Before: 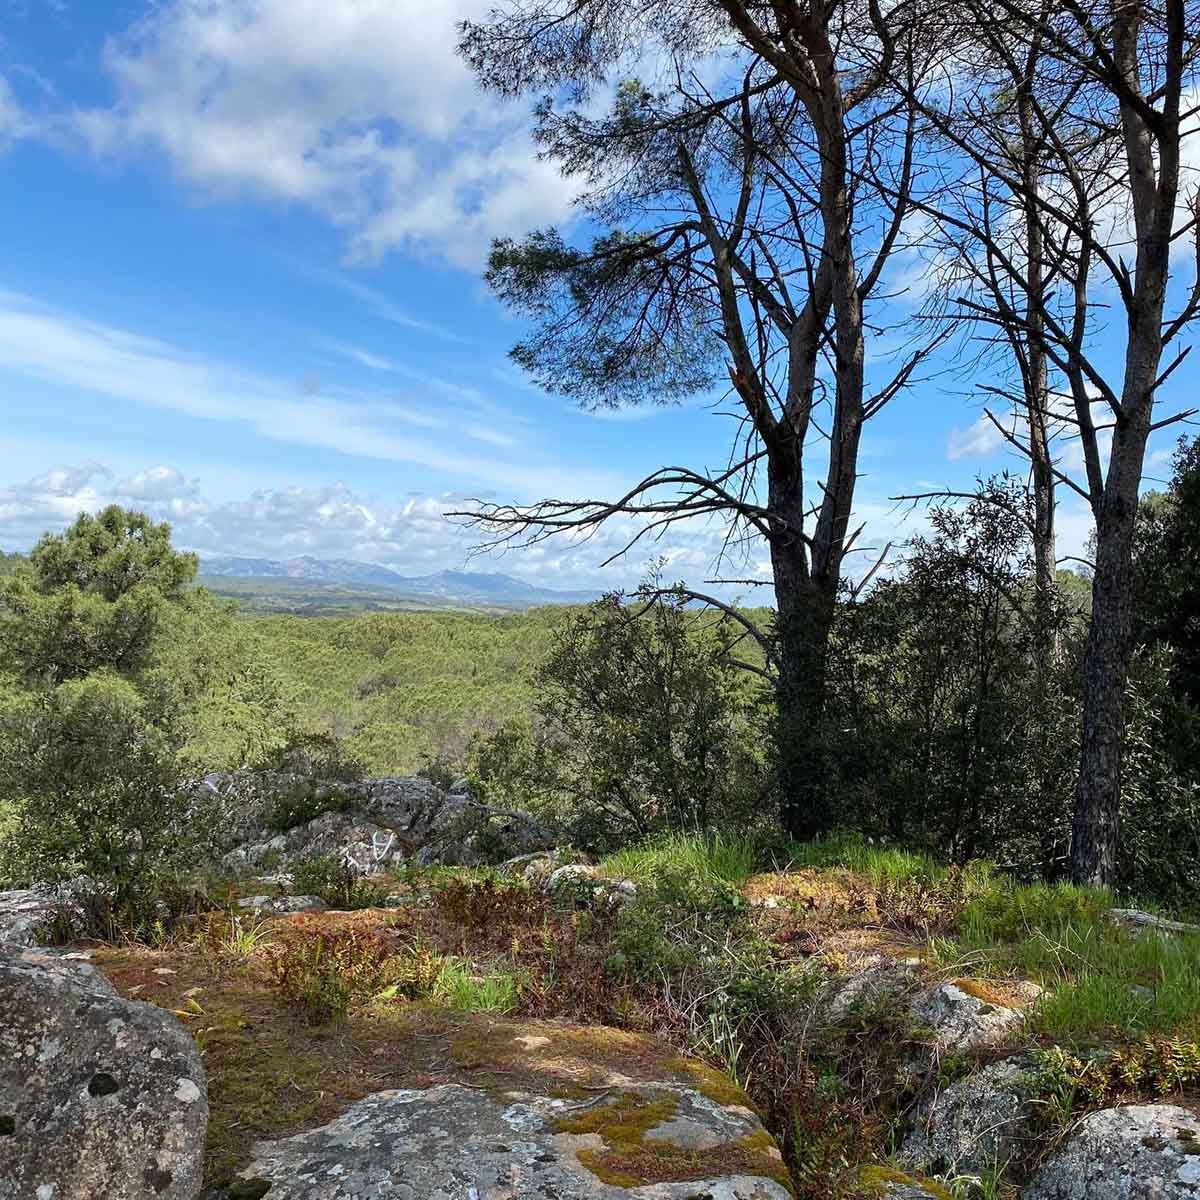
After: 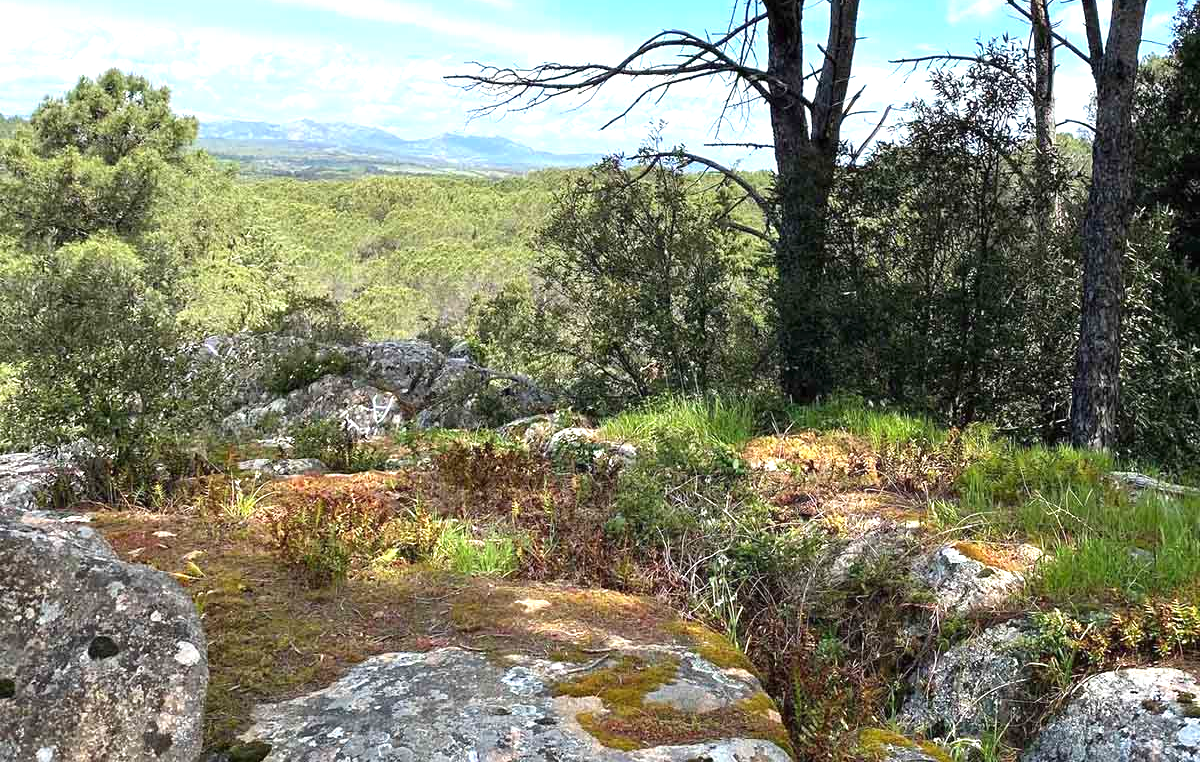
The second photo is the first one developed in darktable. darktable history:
exposure: black level correction 0, exposure 0.9 EV, compensate highlight preservation false
crop and rotate: top 36.435%
